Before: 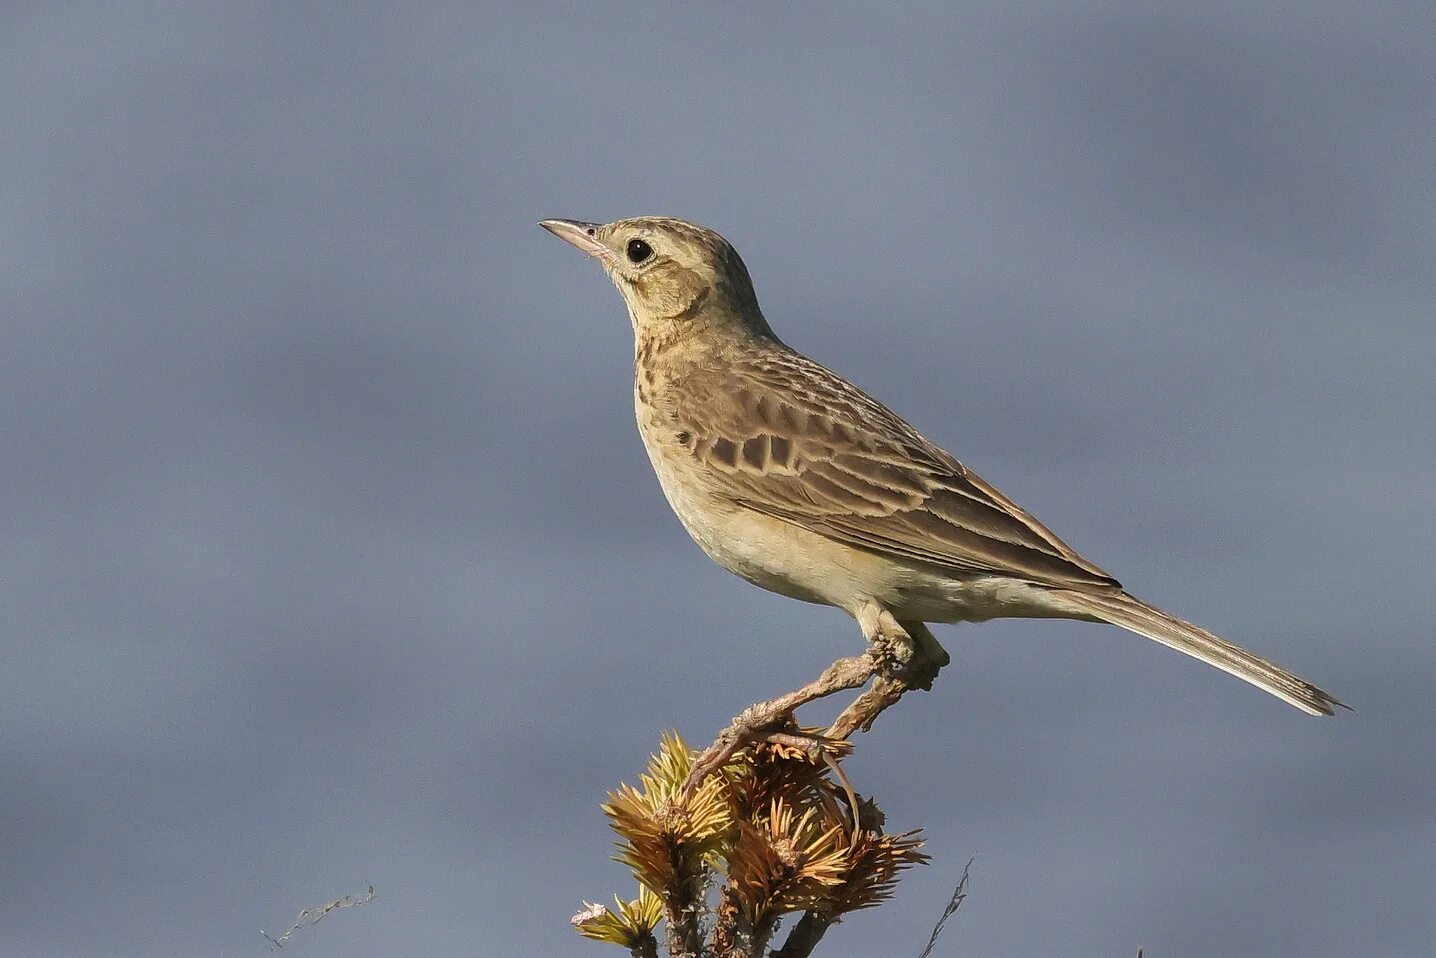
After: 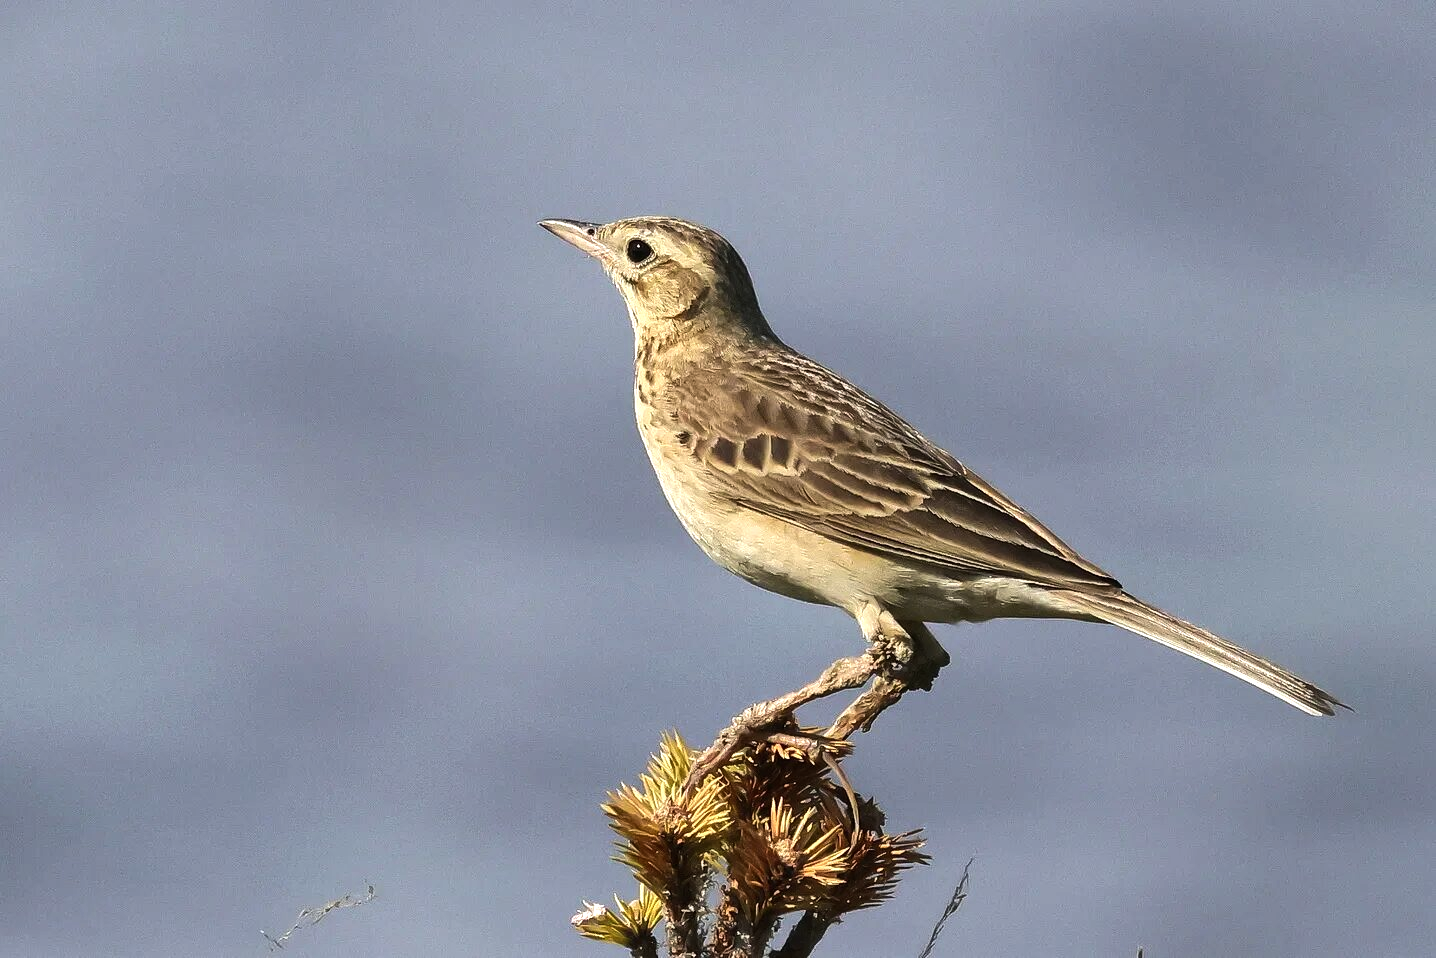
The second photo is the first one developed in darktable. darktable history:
tone equalizer: -8 EV -0.754 EV, -7 EV -0.713 EV, -6 EV -0.632 EV, -5 EV -0.394 EV, -3 EV 0.403 EV, -2 EV 0.6 EV, -1 EV 0.693 EV, +0 EV 0.776 EV, edges refinement/feathering 500, mask exposure compensation -1.57 EV, preserve details no
